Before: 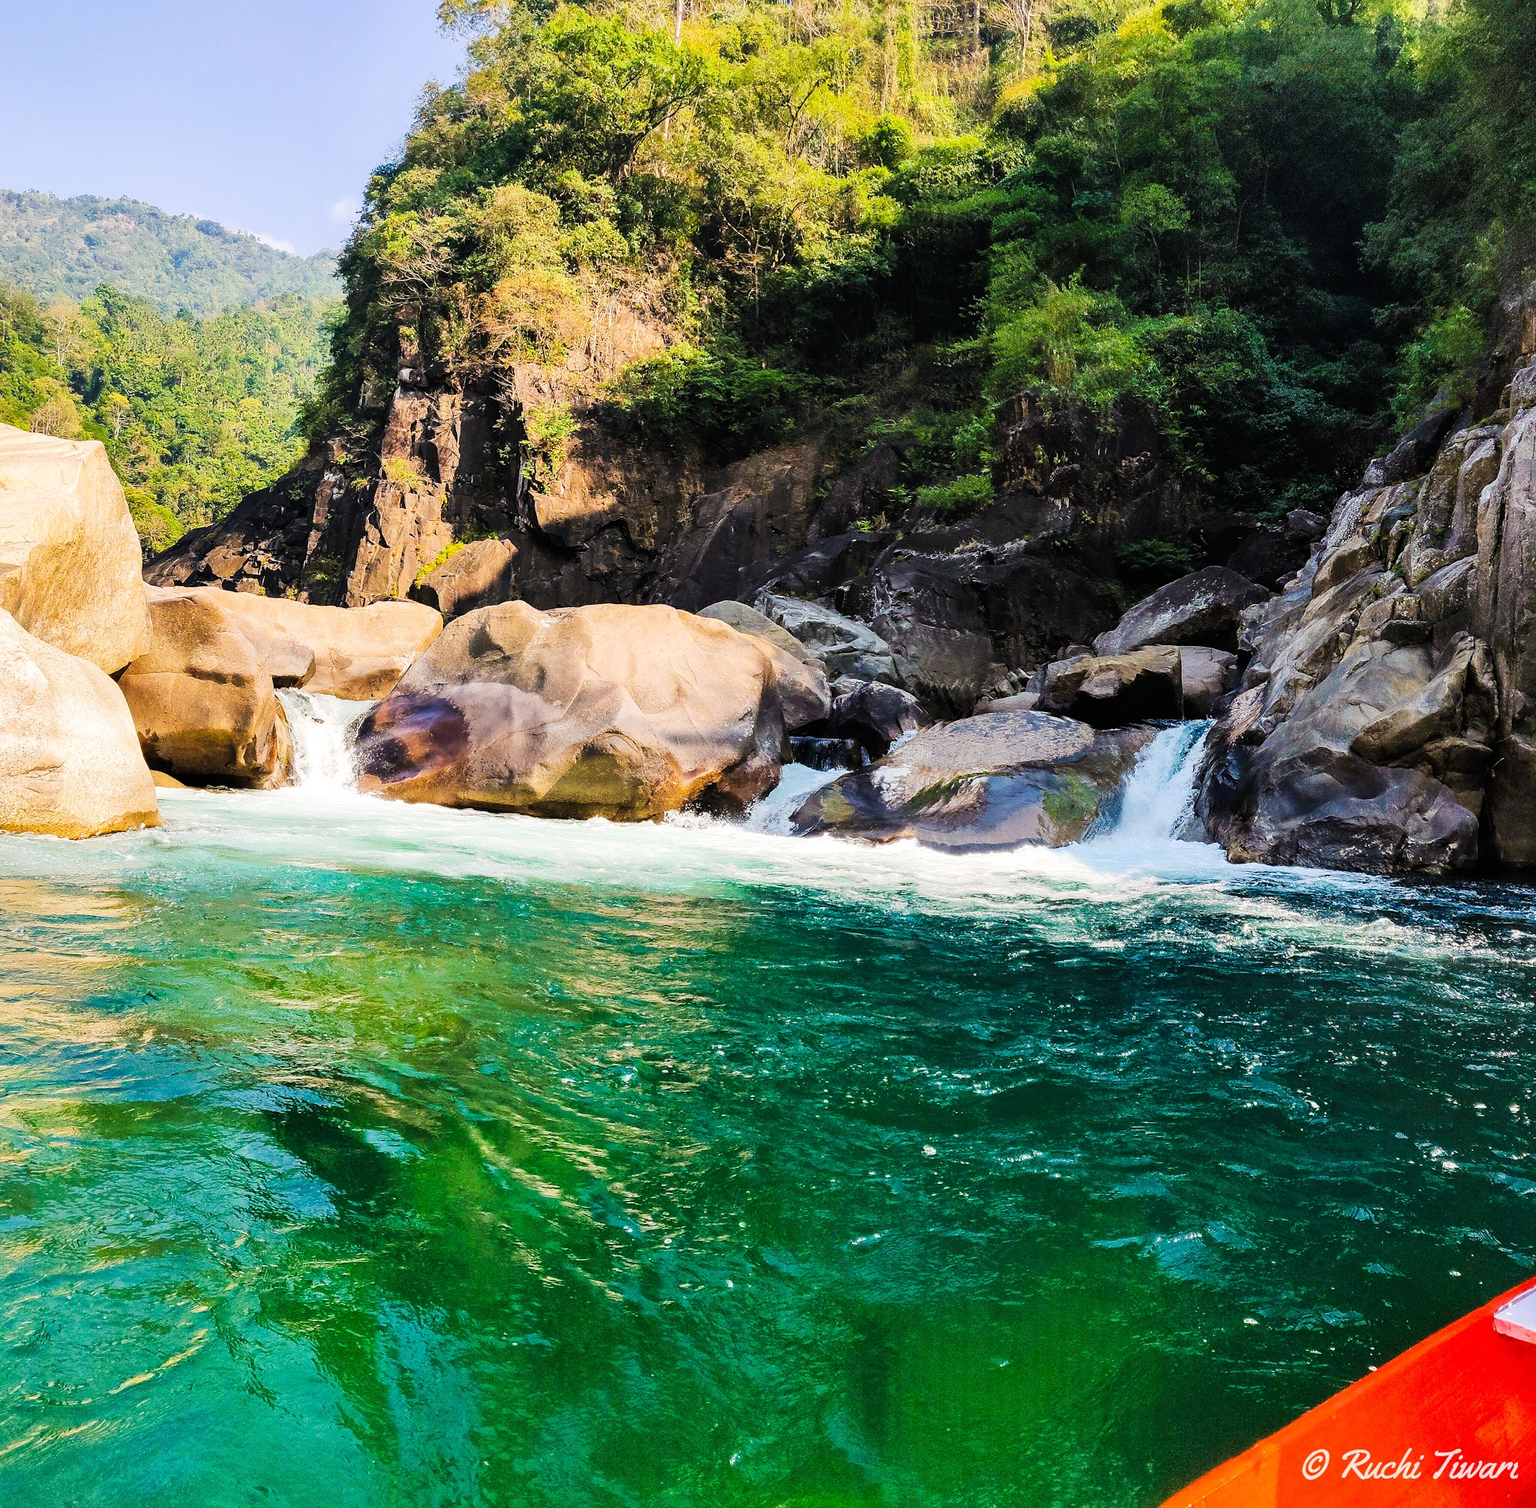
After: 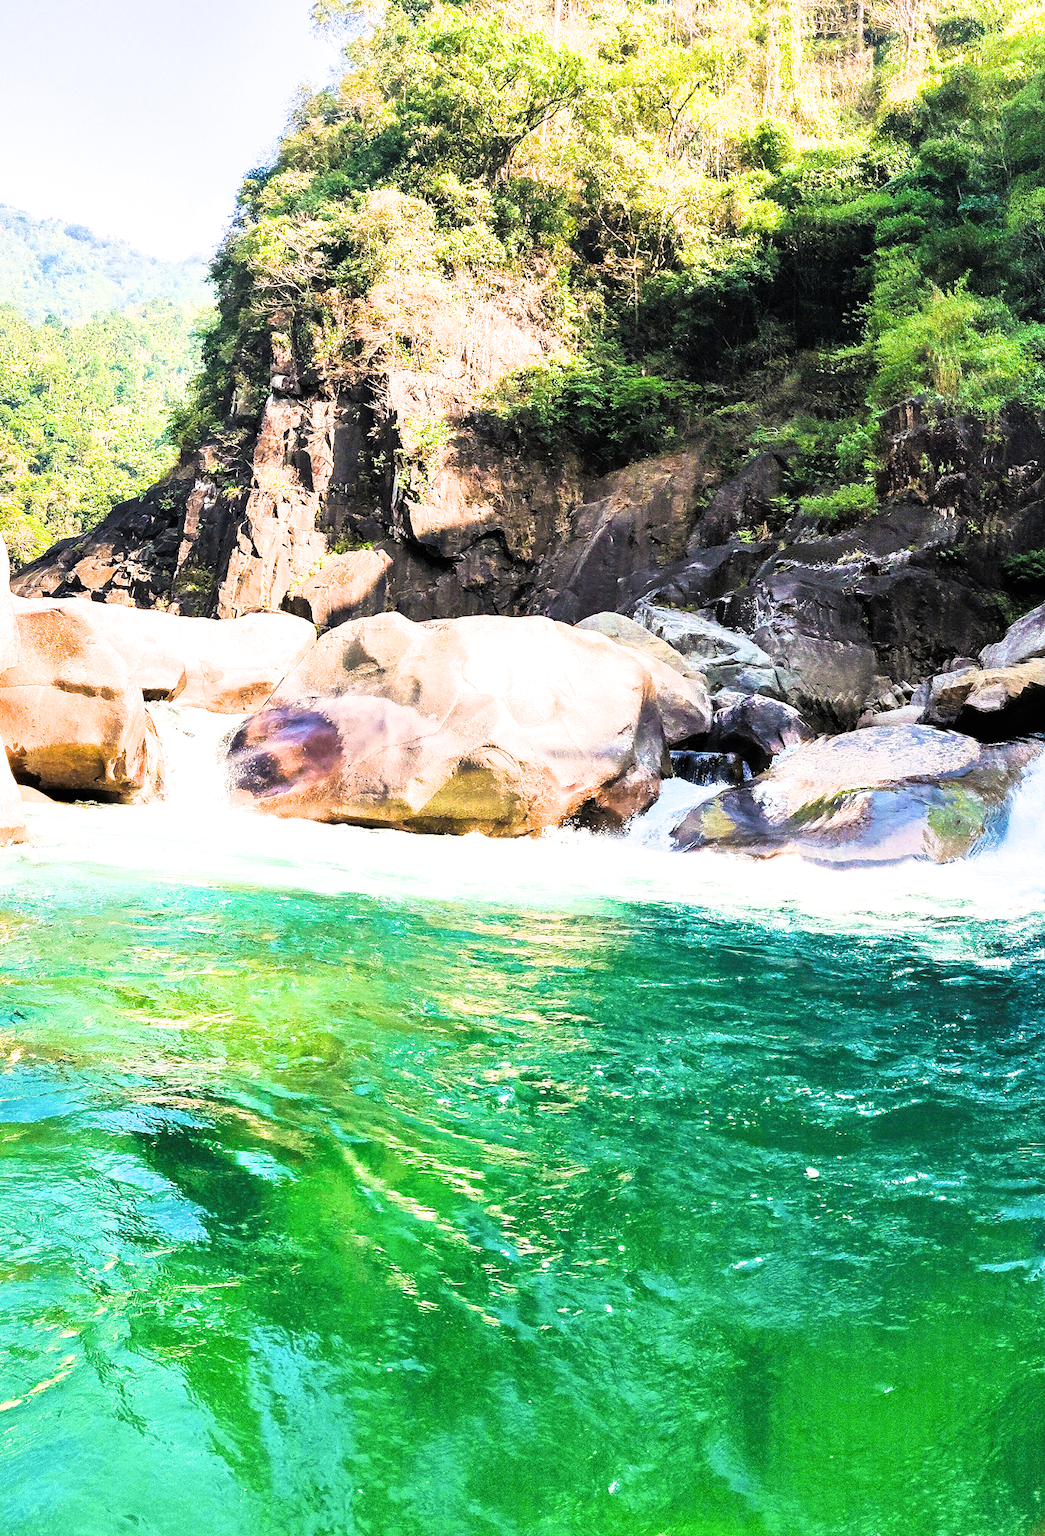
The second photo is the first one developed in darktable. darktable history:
crop and rotate: left 8.689%, right 24.498%
filmic rgb: middle gray luminance 18.28%, black relative exposure -11.13 EV, white relative exposure 3.69 EV, target black luminance 0%, hardness 5.87, latitude 57.76%, contrast 0.964, shadows ↔ highlights balance 49.59%
tone equalizer: edges refinement/feathering 500, mask exposure compensation -1.57 EV, preserve details no
exposure: black level correction 0, exposure 1.749 EV, compensate exposure bias true, compensate highlight preservation false
